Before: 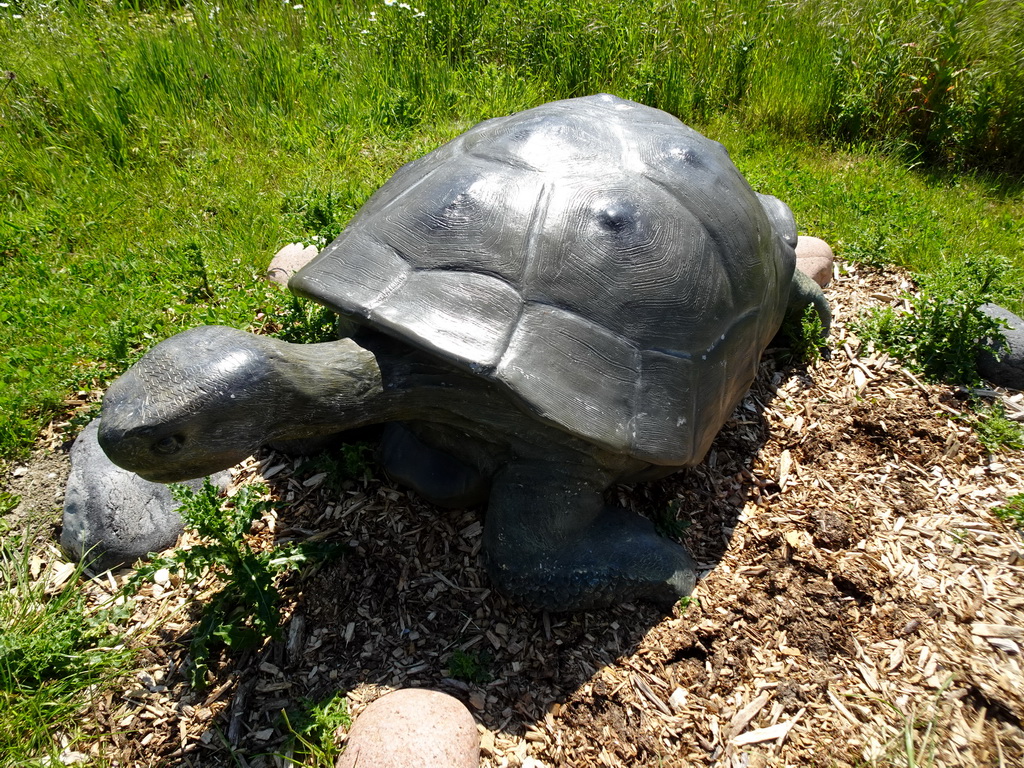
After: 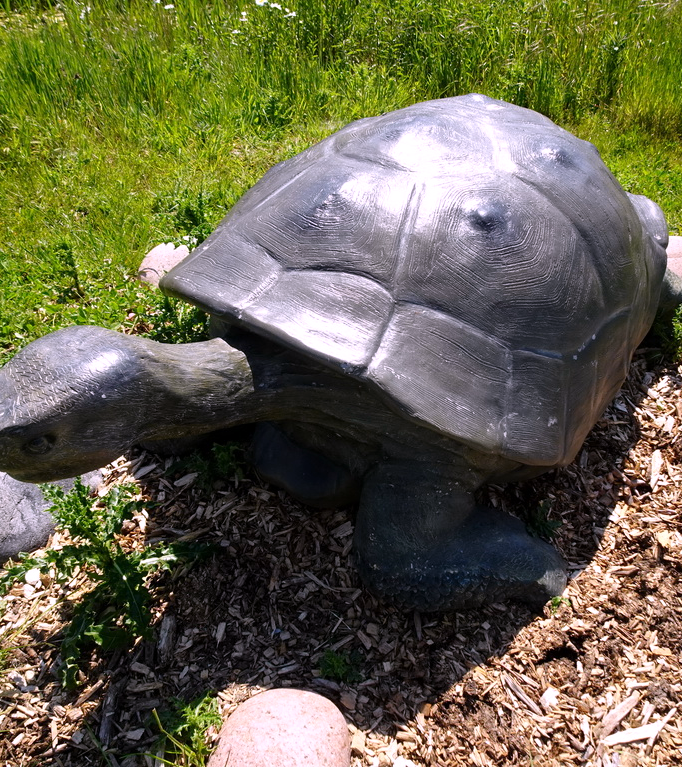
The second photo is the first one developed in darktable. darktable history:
crop and rotate: left 12.673%, right 20.66%
white balance: red 1.066, blue 1.119
